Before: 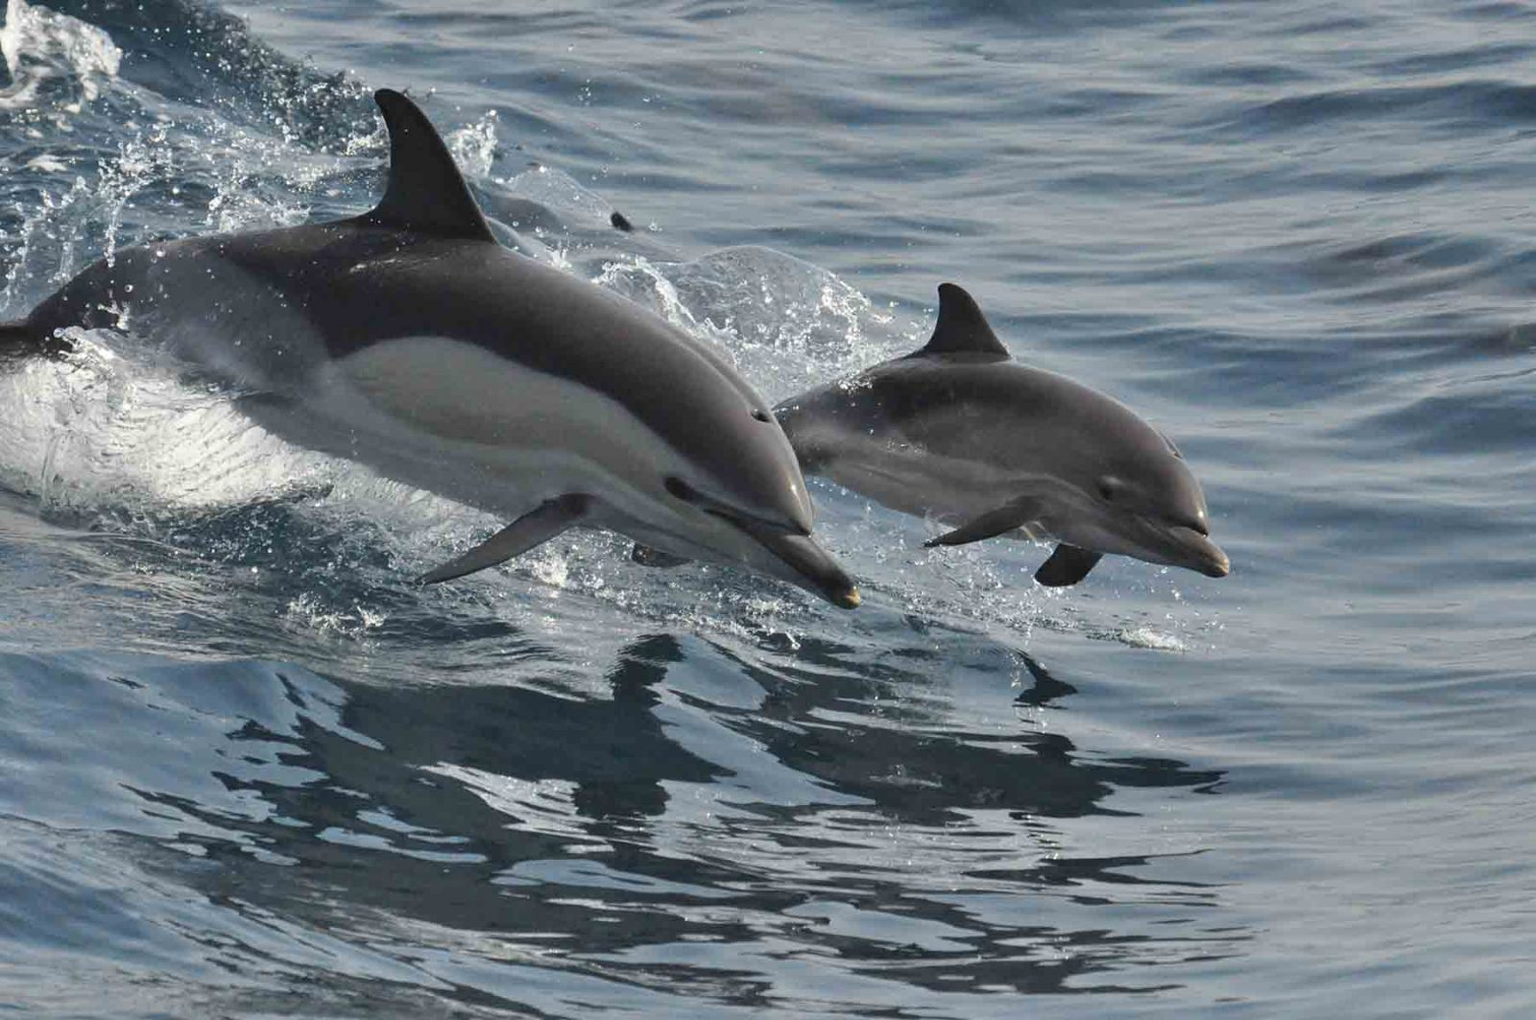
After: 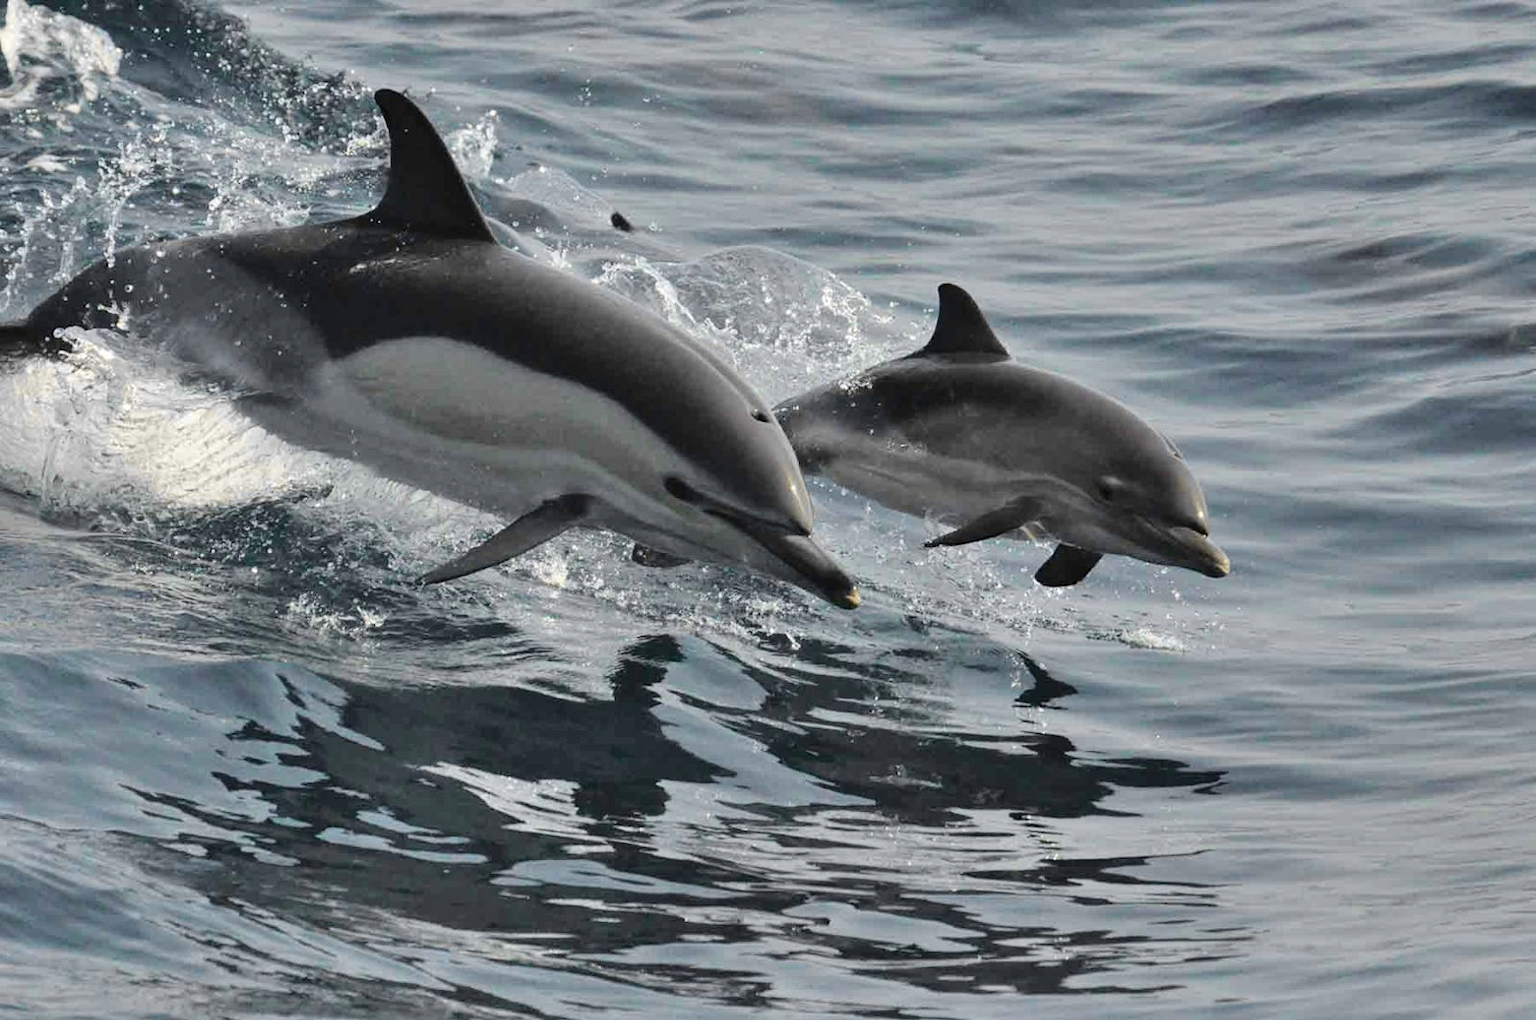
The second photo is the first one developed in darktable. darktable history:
tone curve: curves: ch0 [(0.003, 0) (0.066, 0.031) (0.163, 0.112) (0.264, 0.238) (0.395, 0.421) (0.517, 0.56) (0.684, 0.734) (0.791, 0.814) (1, 1)]; ch1 [(0, 0) (0.164, 0.115) (0.337, 0.332) (0.39, 0.398) (0.464, 0.461) (0.501, 0.5) (0.507, 0.5) (0.534, 0.532) (0.577, 0.59) (0.652, 0.681) (0.733, 0.749) (0.811, 0.796) (1, 1)]; ch2 [(0, 0) (0.337, 0.382) (0.464, 0.476) (0.501, 0.502) (0.527, 0.54) (0.551, 0.565) (0.6, 0.59) (0.687, 0.675) (1, 1)], color space Lab, independent channels, preserve colors none
shadows and highlights: shadows 59.59, soften with gaussian
